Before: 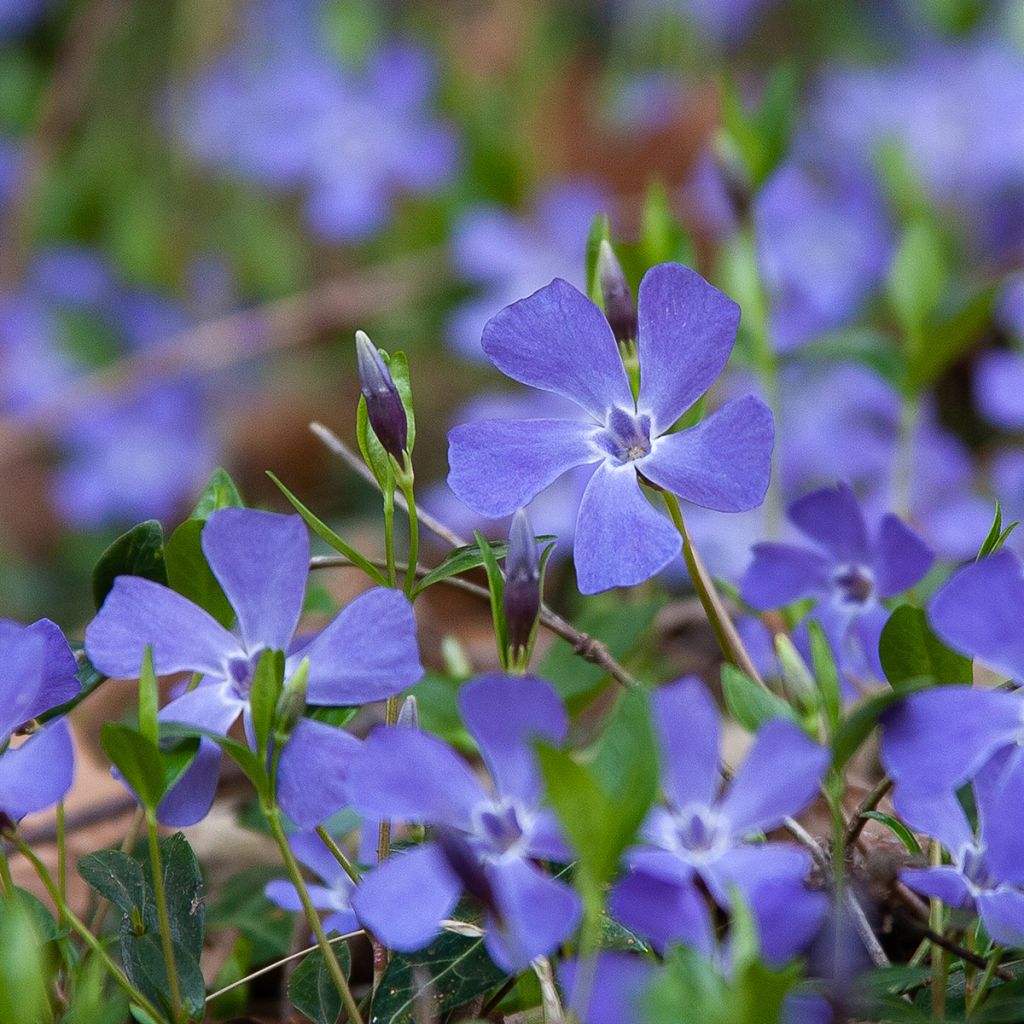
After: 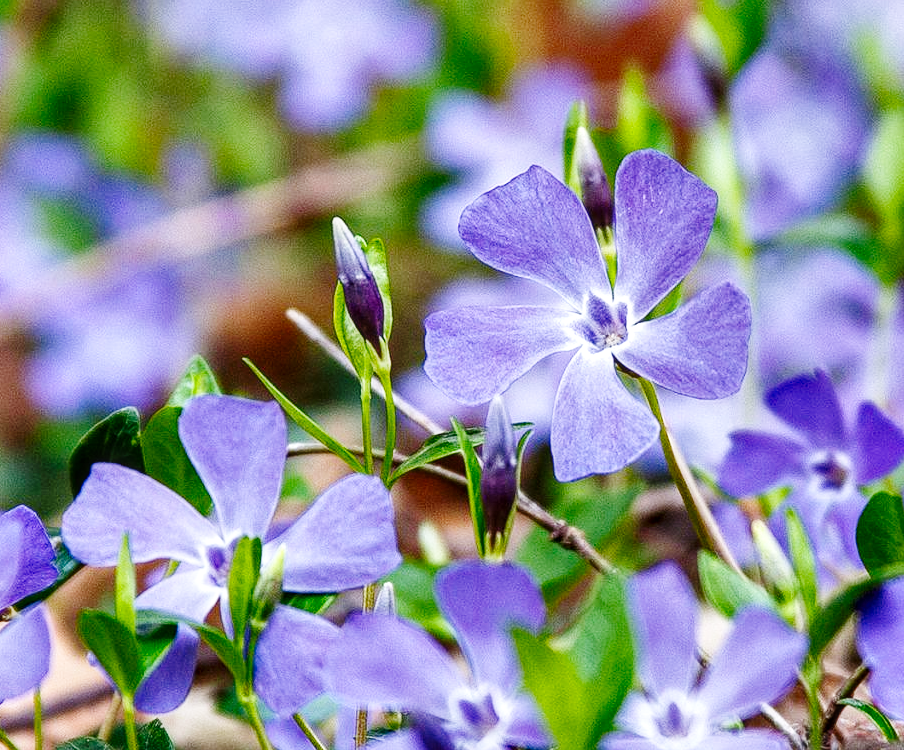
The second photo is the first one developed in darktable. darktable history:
crop and rotate: left 2.292%, top 11.126%, right 9.423%, bottom 15.606%
shadows and highlights: radius 116.92, shadows 41.85, highlights -61.69, soften with gaussian
local contrast: on, module defaults
base curve: curves: ch0 [(0, 0) (0, 0) (0.002, 0.001) (0.008, 0.003) (0.019, 0.011) (0.037, 0.037) (0.064, 0.11) (0.102, 0.232) (0.152, 0.379) (0.216, 0.524) (0.296, 0.665) (0.394, 0.789) (0.512, 0.881) (0.651, 0.945) (0.813, 0.986) (1, 1)], preserve colors none
